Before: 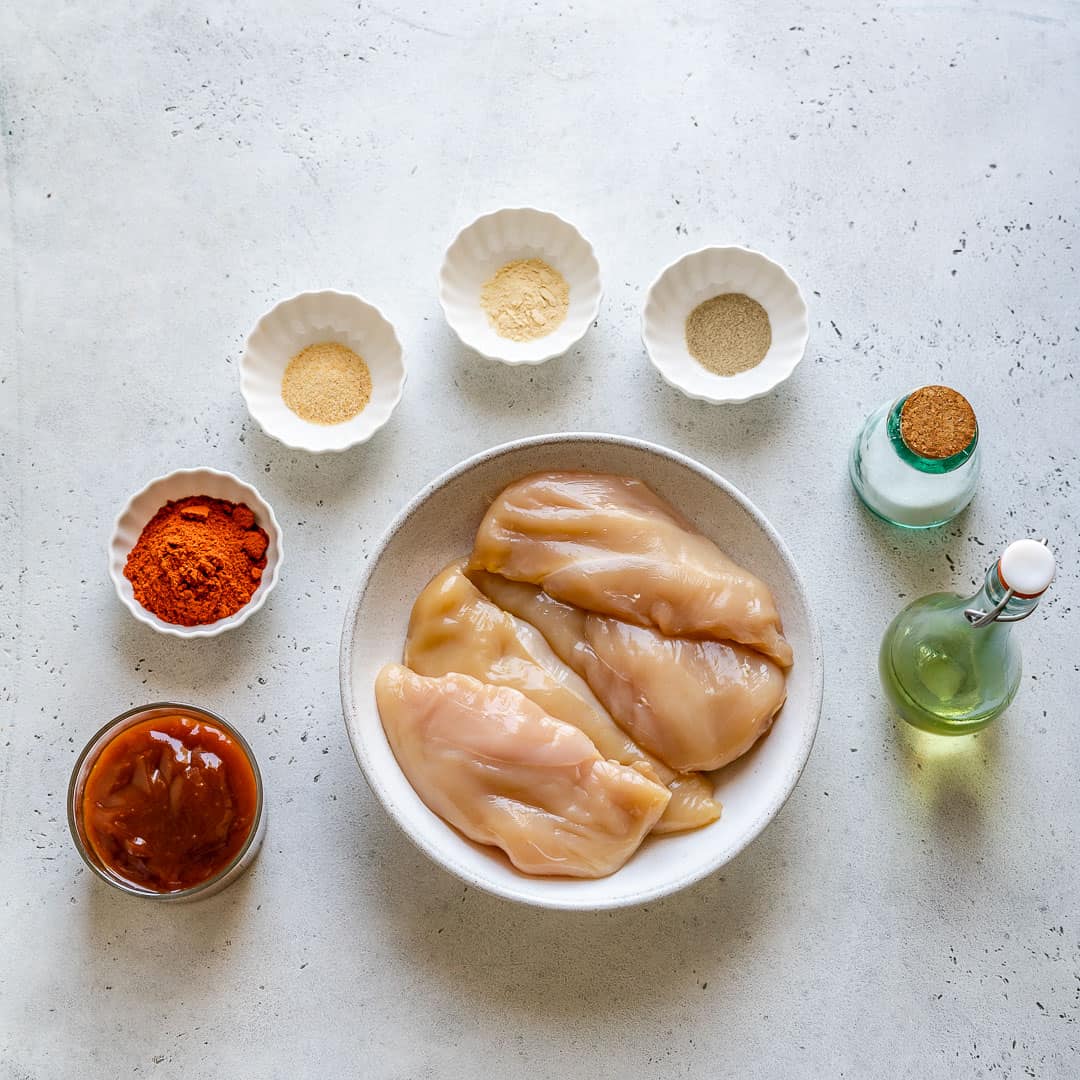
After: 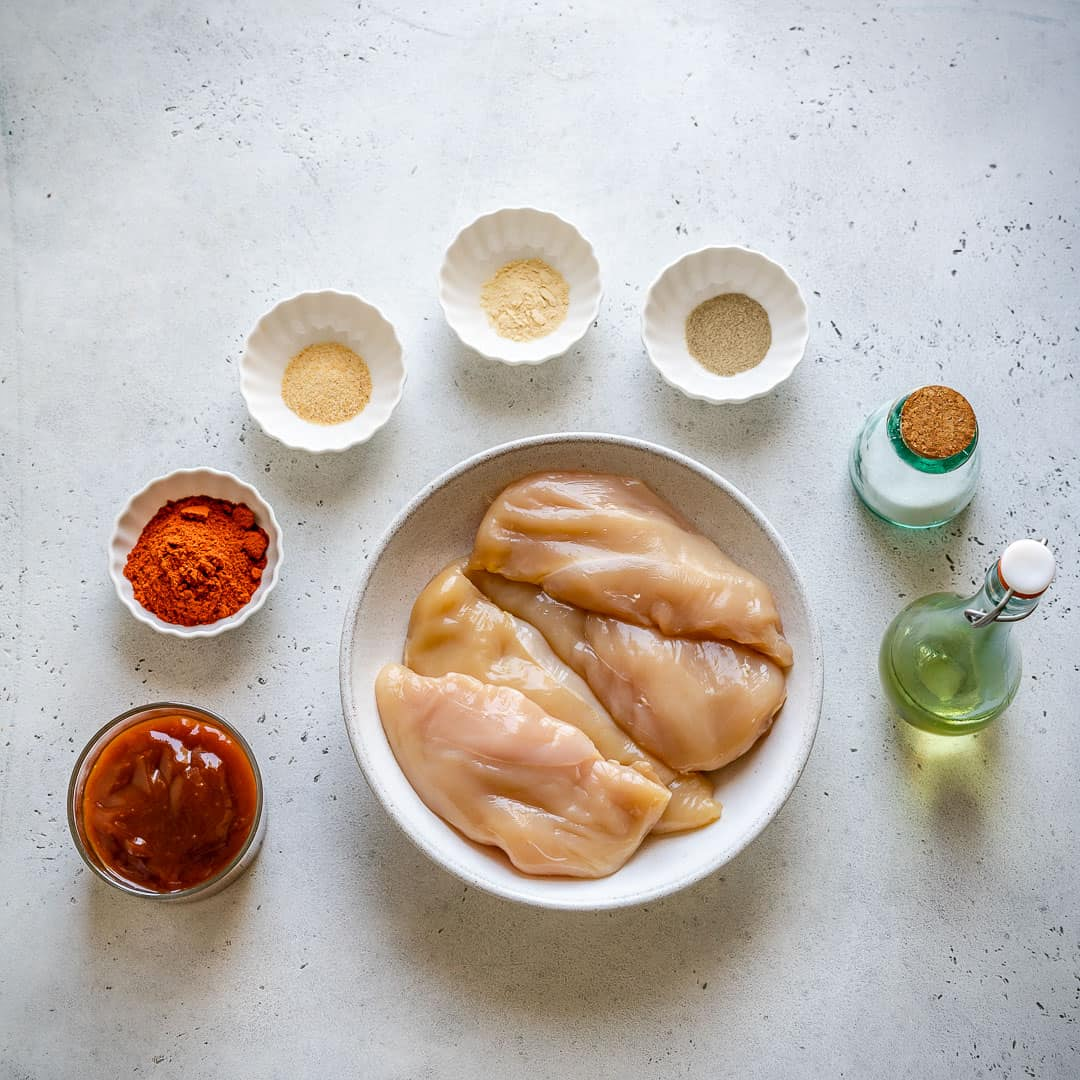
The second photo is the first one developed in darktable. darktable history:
vignetting: fall-off start 99.58%, saturation 0.375
